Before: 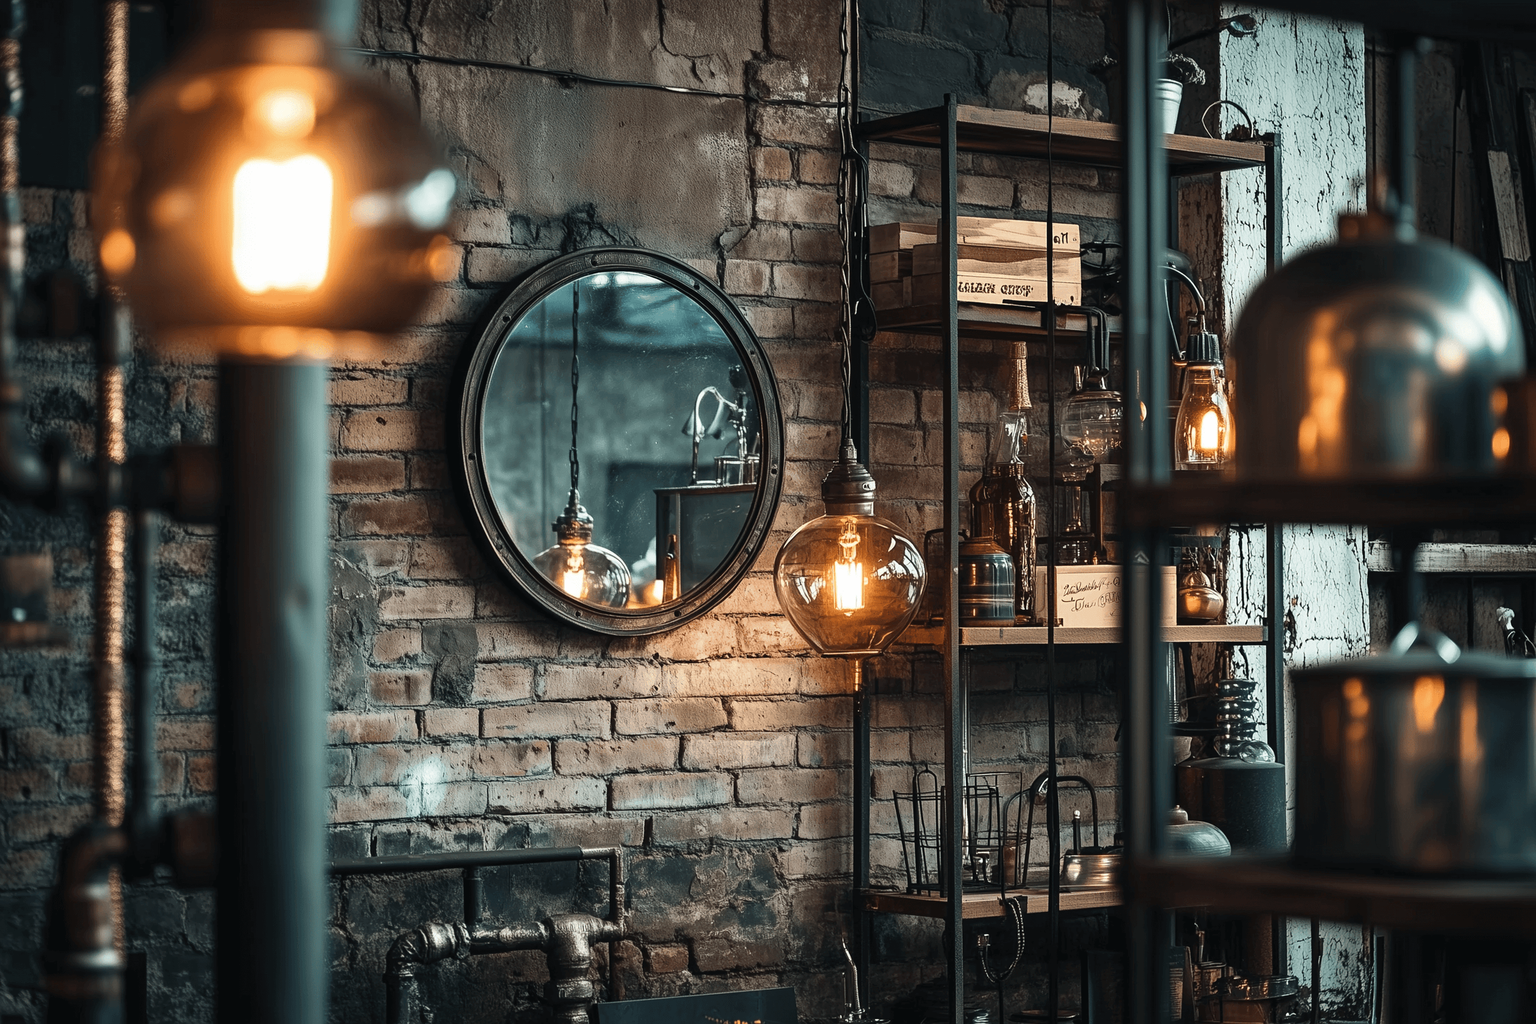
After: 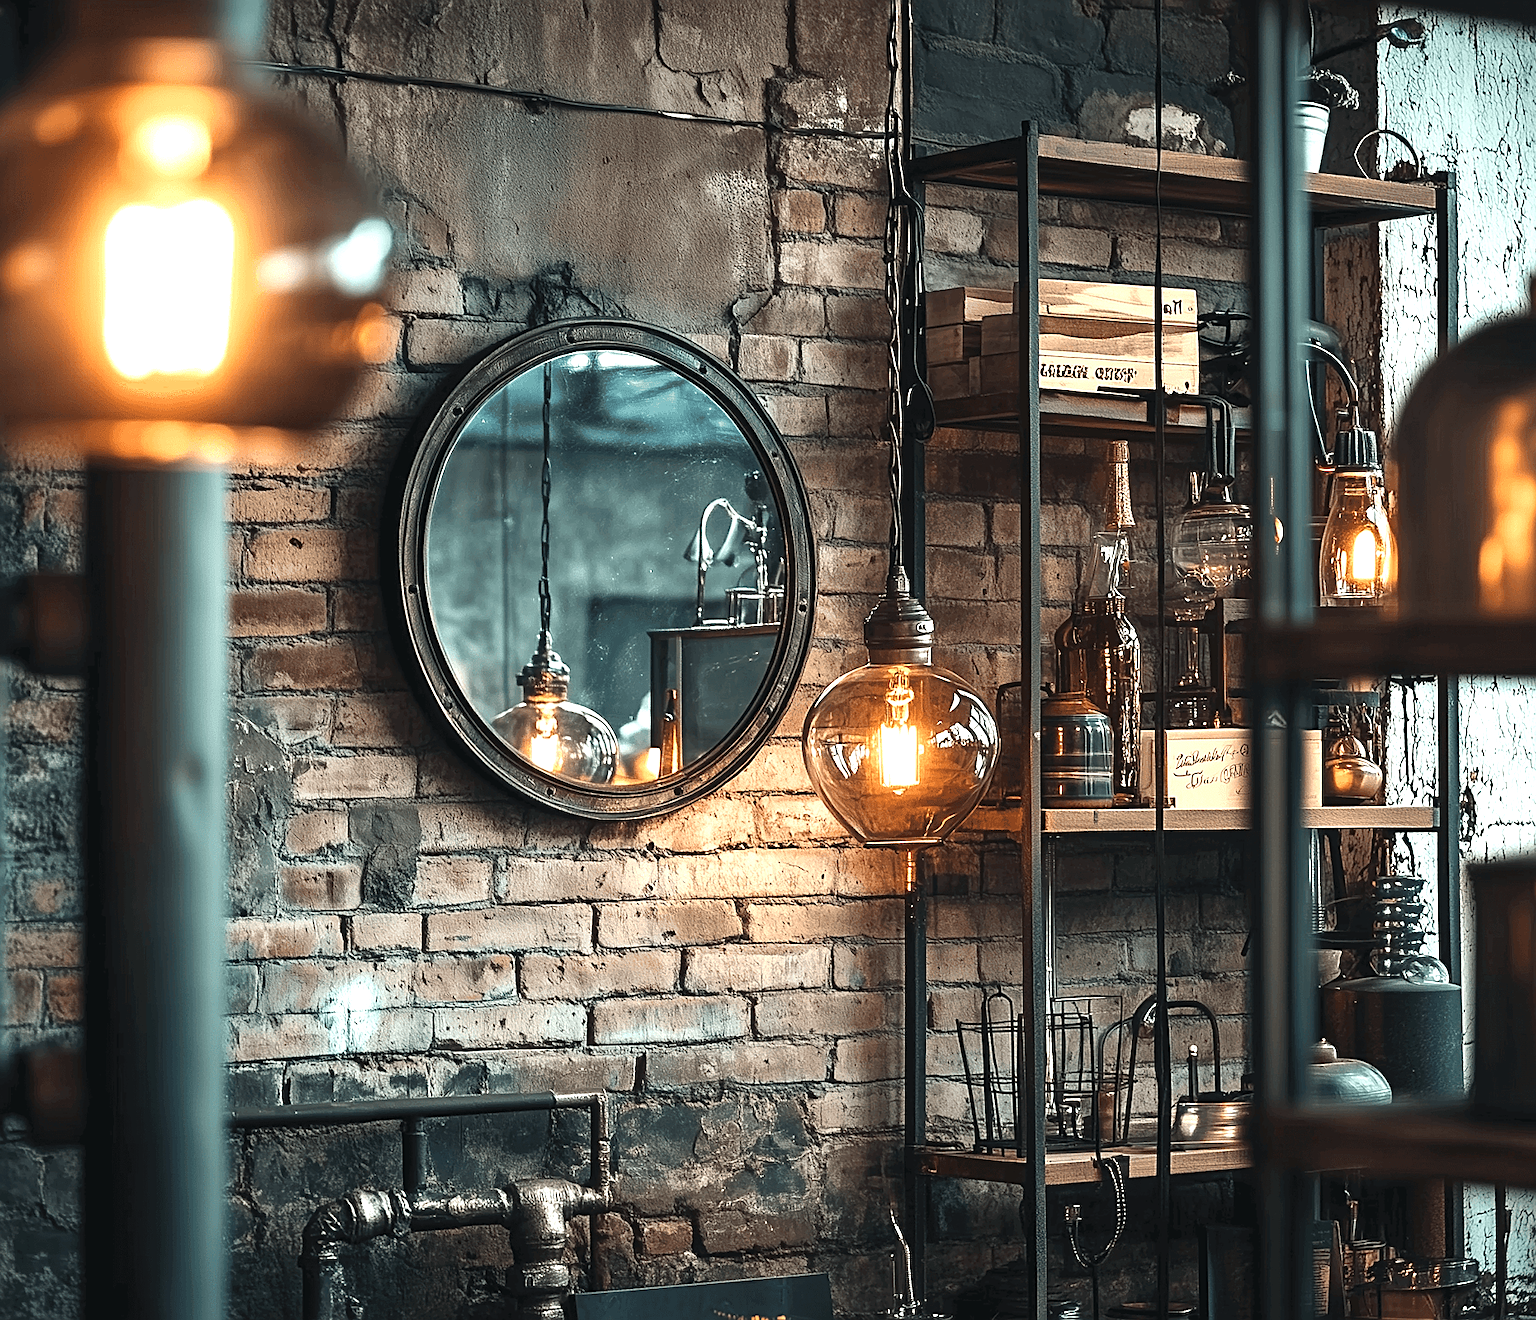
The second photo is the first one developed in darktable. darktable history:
exposure: black level correction 0, exposure 0.704 EV, compensate highlight preservation false
sharpen: on, module defaults
crop: left 9.888%, right 12.533%
